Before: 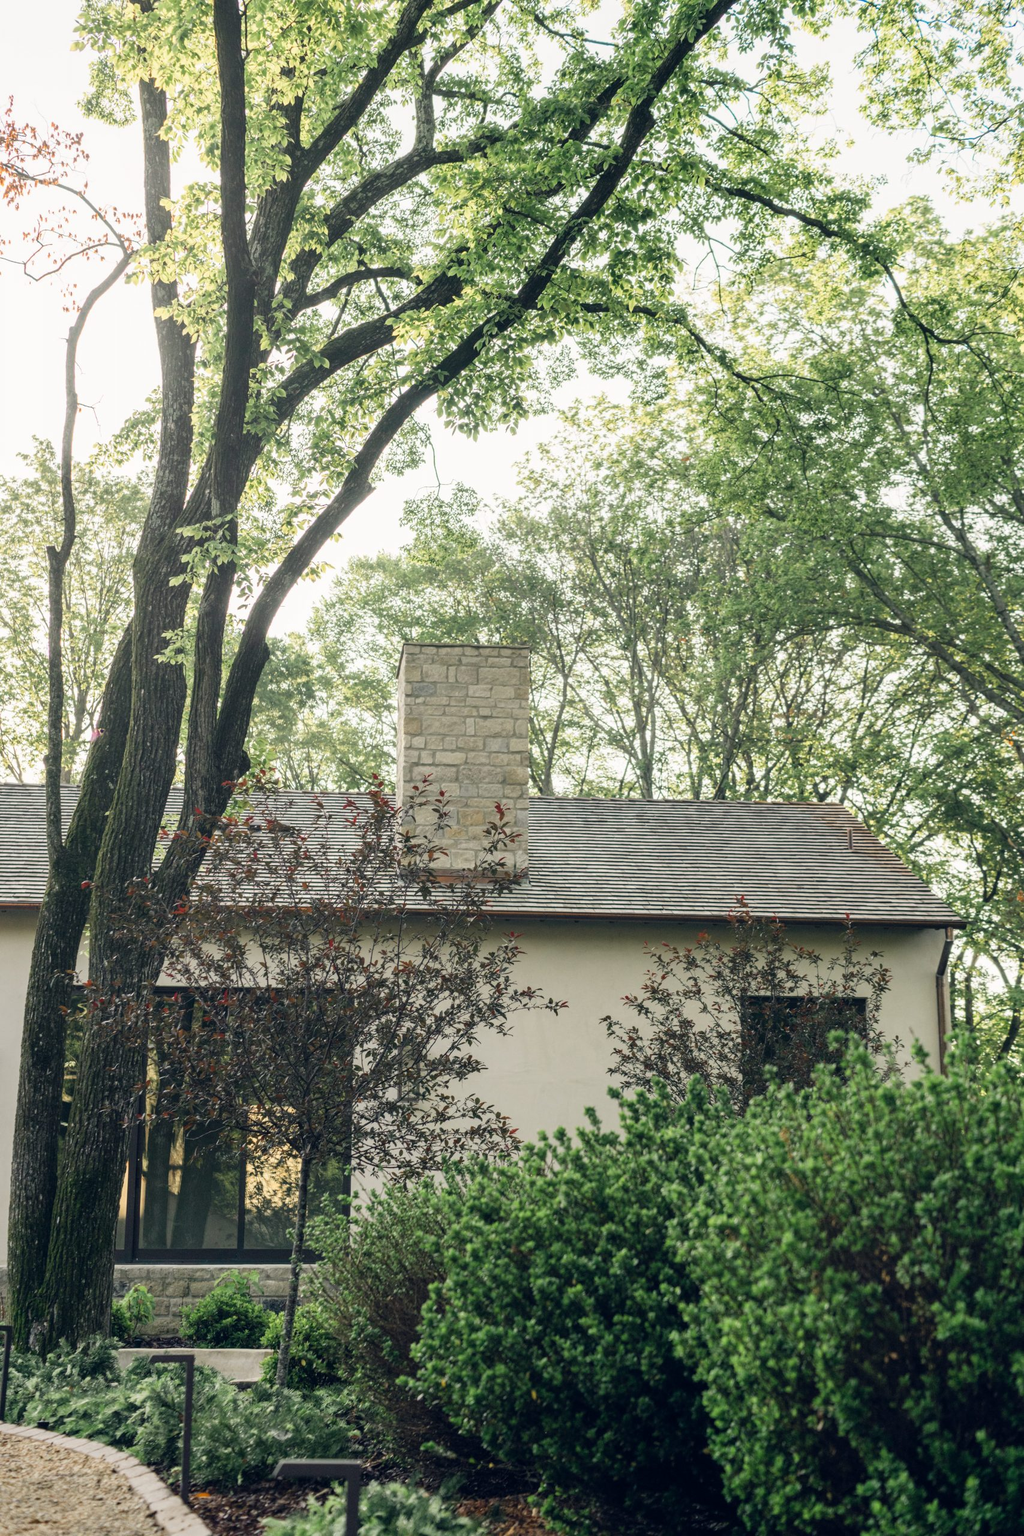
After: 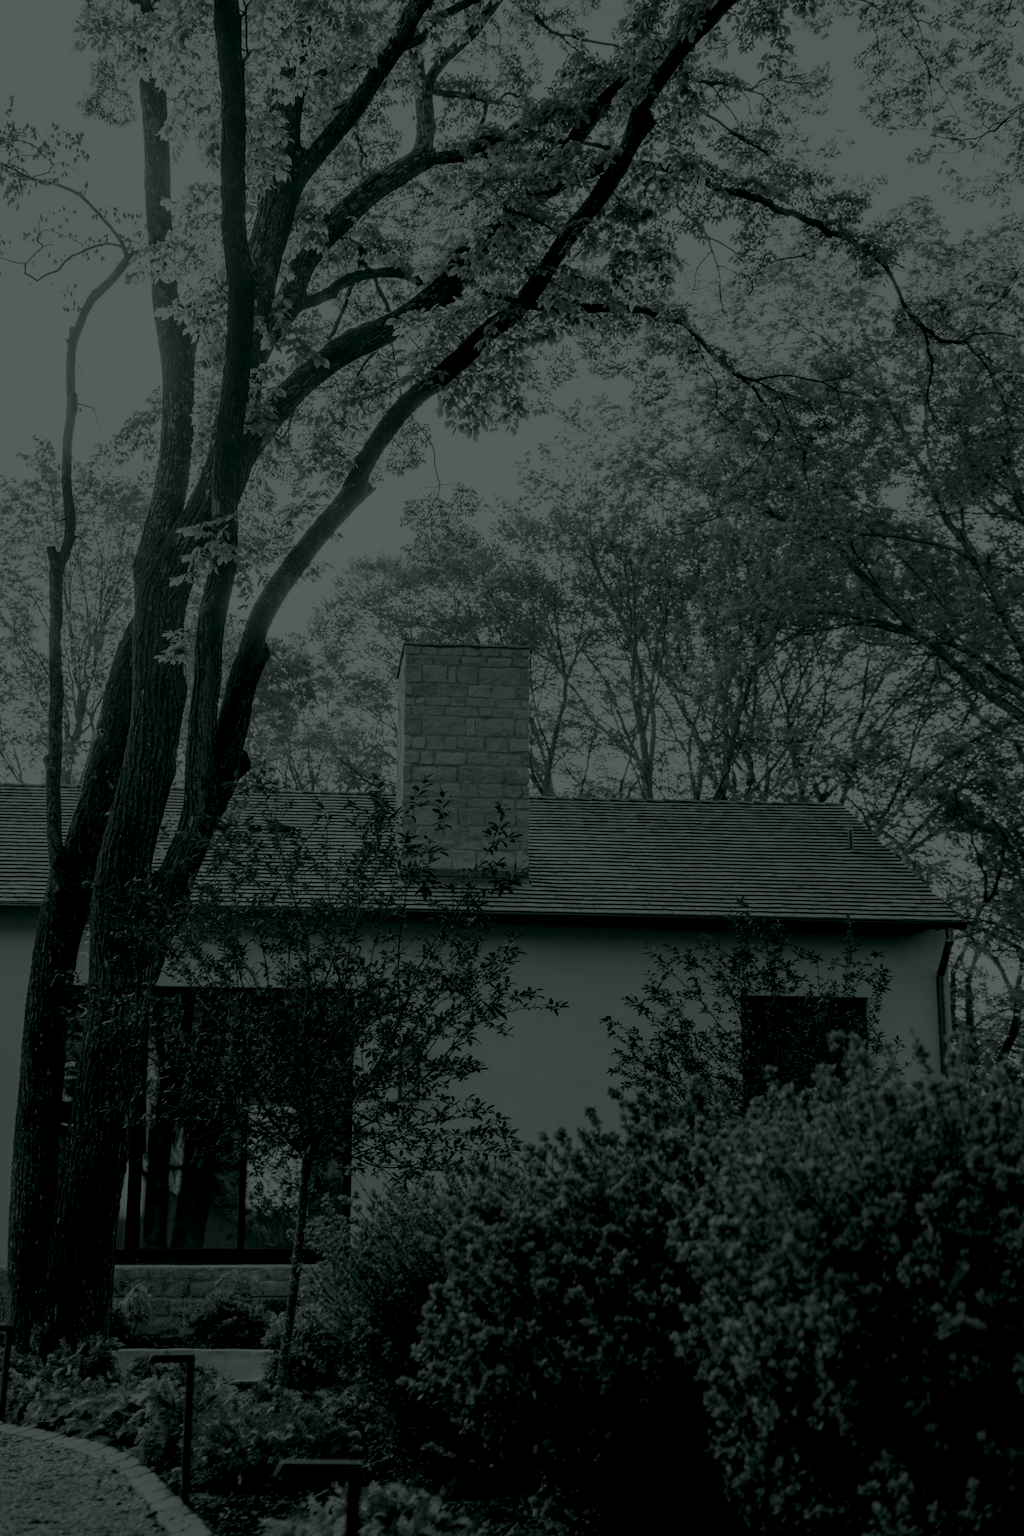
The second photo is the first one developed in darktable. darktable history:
colorize #4: hue 14.4°, saturation 36%, lightness 8.76%, version 1 | blend: blend mode color, opacity 100%; mask: uniform (no mask)
channel mixer #4: red [0, 0, 0, 0.964, 0, 0, 0], green [0 ×4, 1.072, 0, 0], blue [0 ×5, 1.12, 0]
colorize #3: hue 43.2°, saturation 12%, lightness 8.37%, version 1 | blend: blend mode color, opacity 100%; mask: uniform (no mask)
colorize #2: hue 90°, saturation 26%, lightness 7.57%, version 1 | blend: blend mode color, opacity 100%; mask: uniform (no mask)
channel mixer #2: red [0, 0, 0, 1.235, 0, 0, 0], green [0 ×4, 1.072, 0, 0], blue [0 ×5, 1.012, 0]
colorize #1: hue 90°, saturation 19%, lightness 1.2%, version 1 | blend: blend mode color, opacity 100%; mask: uniform (no mask)
channel mixer #1: red [0, 0, 0, 1.155, 0, 0, 0], green [0 ×4, 1.072, 0, 0], blue [0 ×5, 1.008, 0]
colorize: hue 90°, saturation 19%, lightness 1.59%, version 1 | blend: blend mode color, opacity 100%; mask: uniform (no mask)
channel mixer: red [0, 0, 0, 1.127, 0, 0, 0], green [0 ×4, 1.072, 0, 0], blue [0 ×5, 1.008, 0]
